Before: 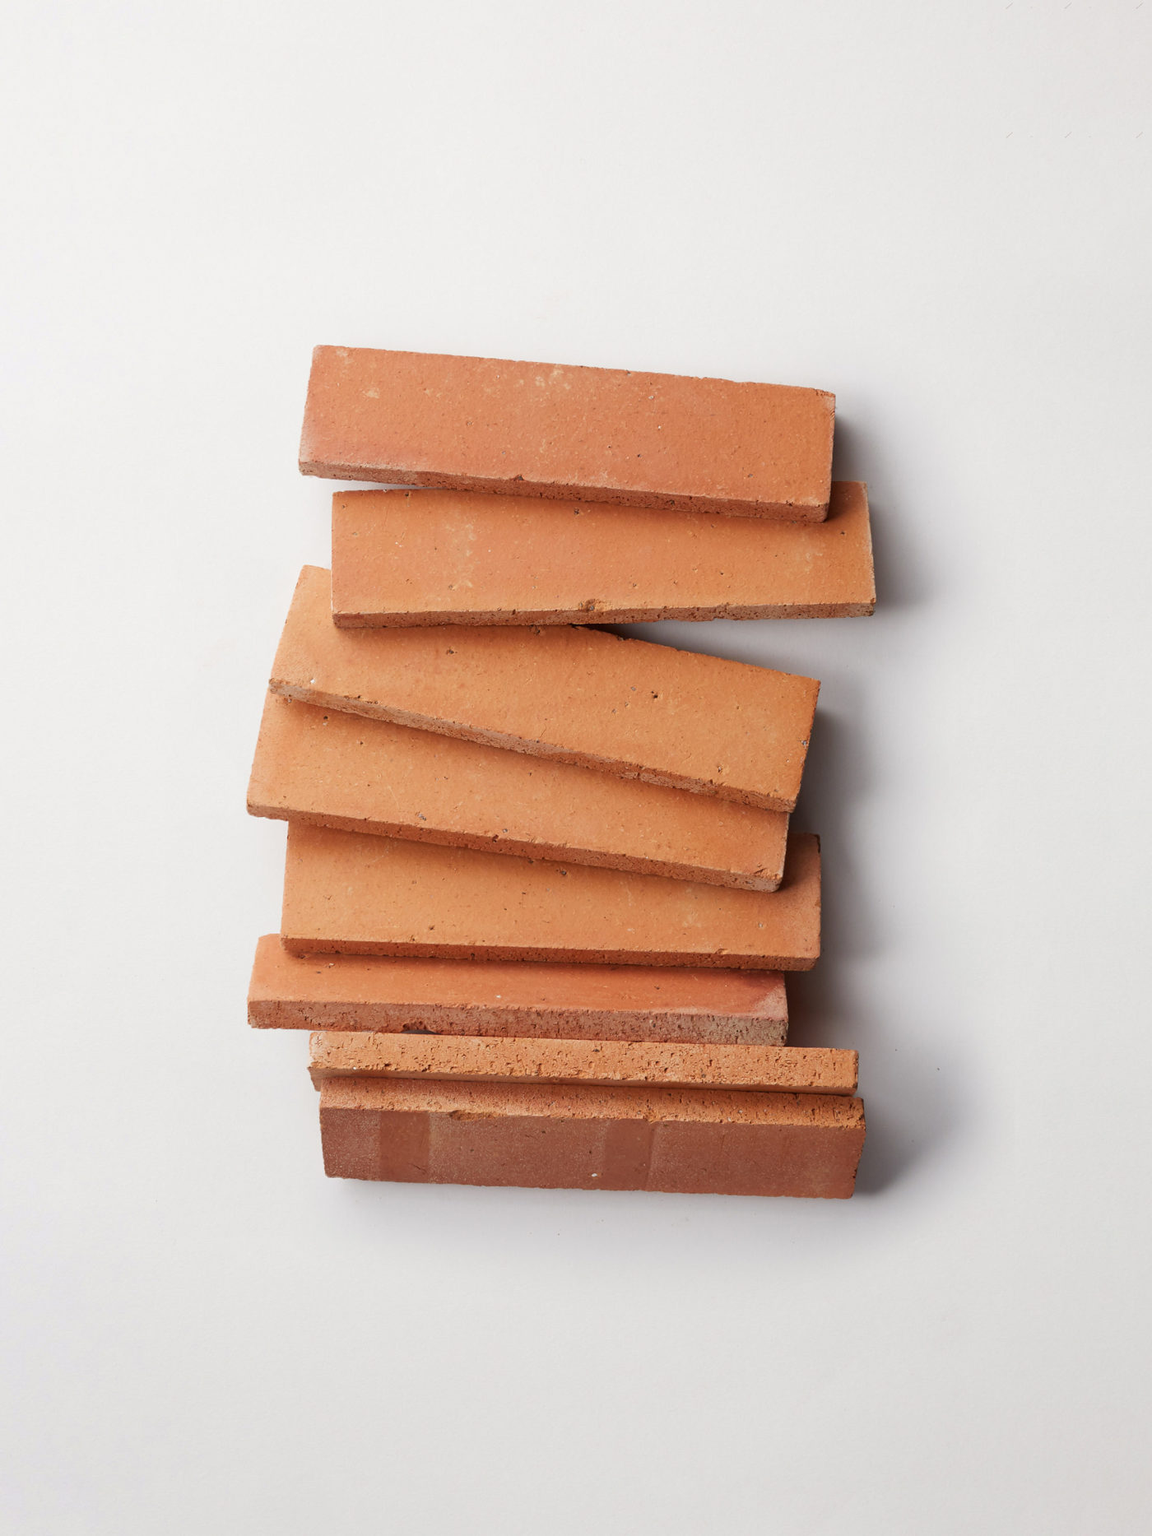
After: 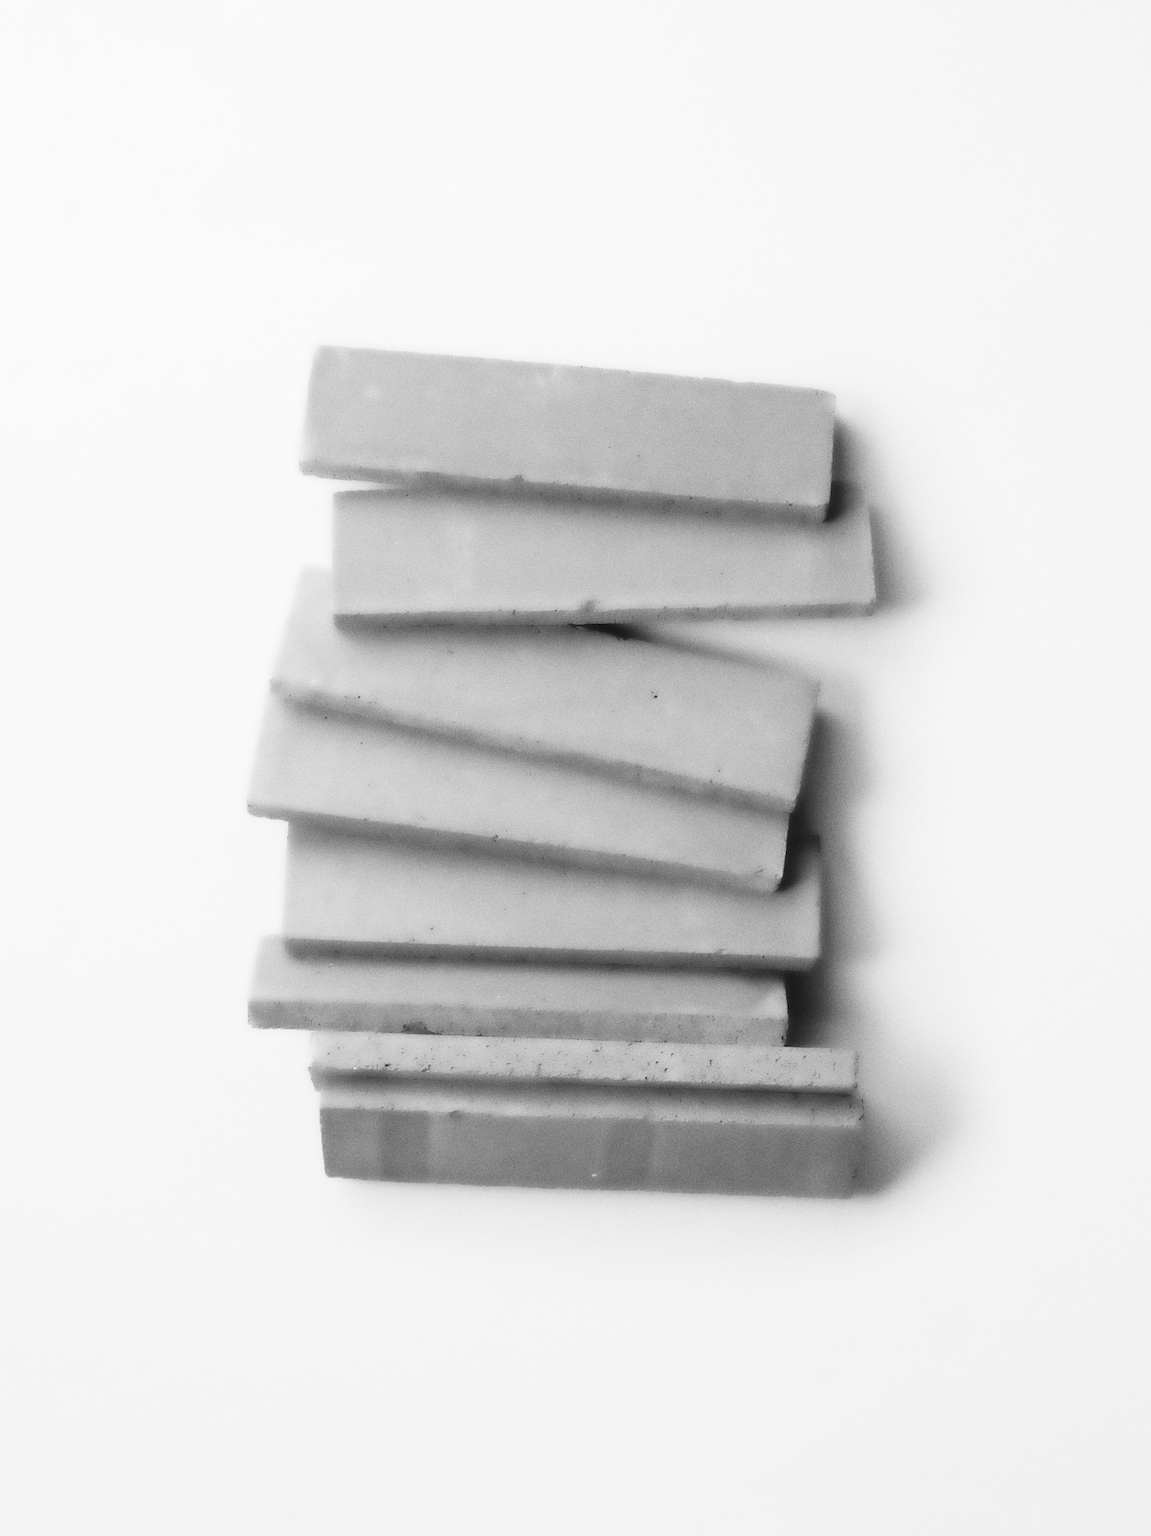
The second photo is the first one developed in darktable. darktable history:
grain: coarseness 0.47 ISO
exposure: black level correction 0.001, compensate highlight preservation false
base curve: curves: ch0 [(0, 0) (0.028, 0.03) (0.121, 0.232) (0.46, 0.748) (0.859, 0.968) (1, 1)]
monochrome: on, module defaults
lowpass: radius 4, soften with bilateral filter, unbound 0
white balance: red 0.871, blue 1.249
